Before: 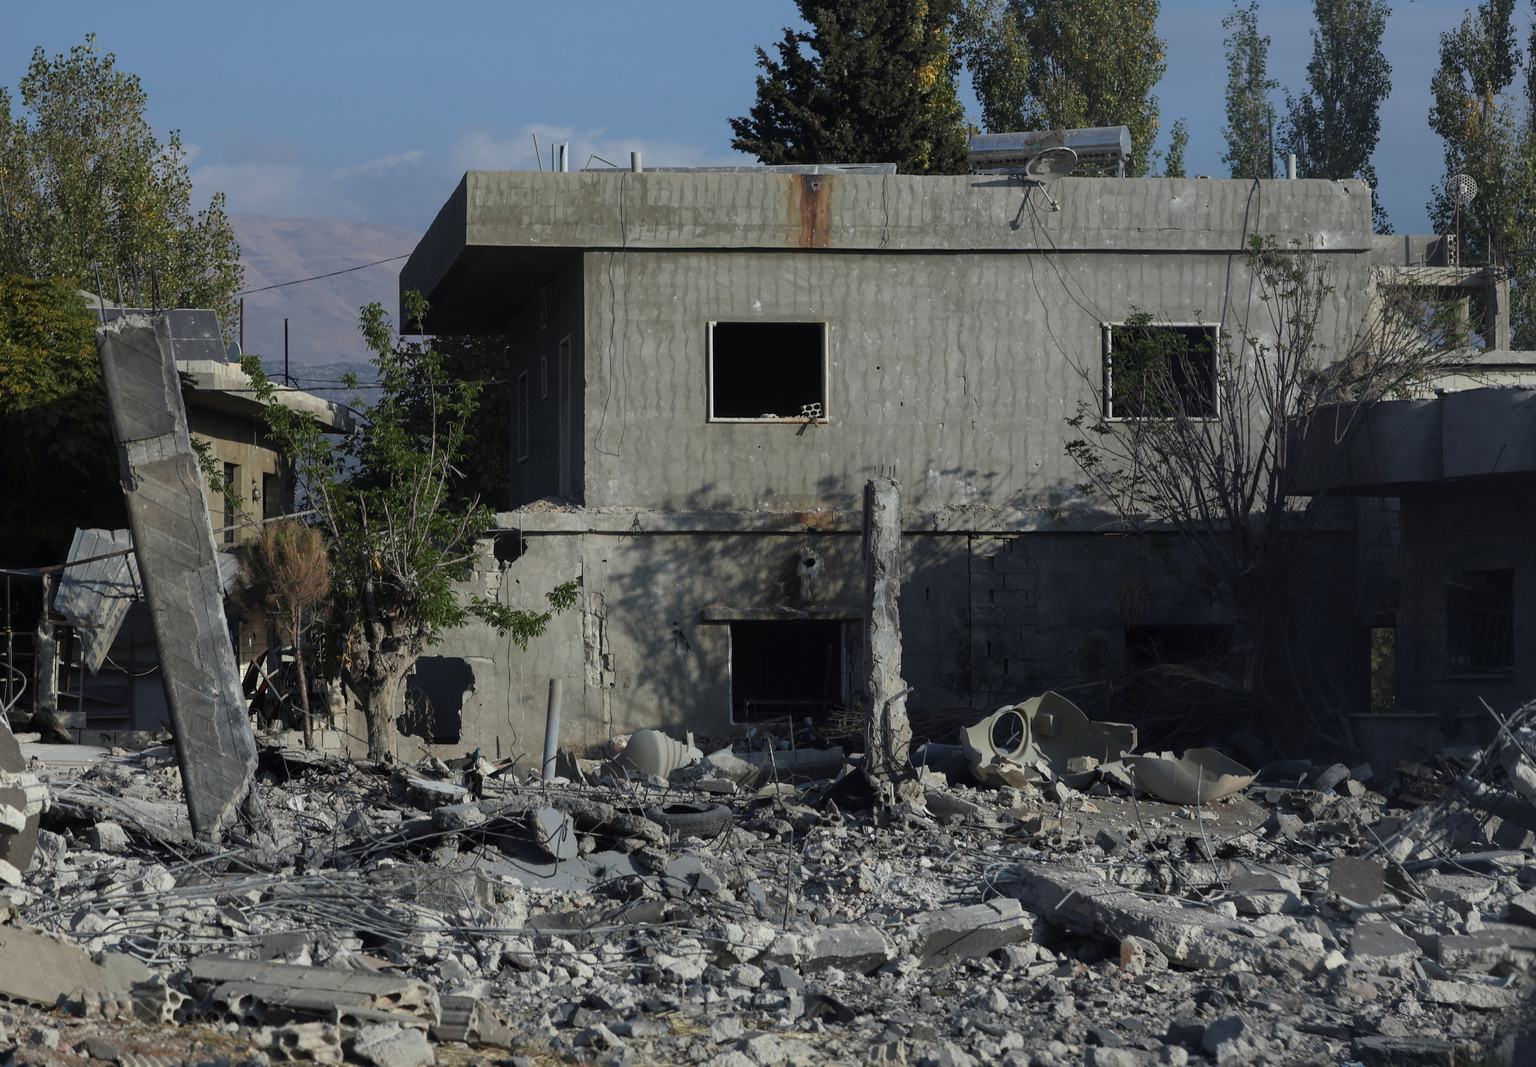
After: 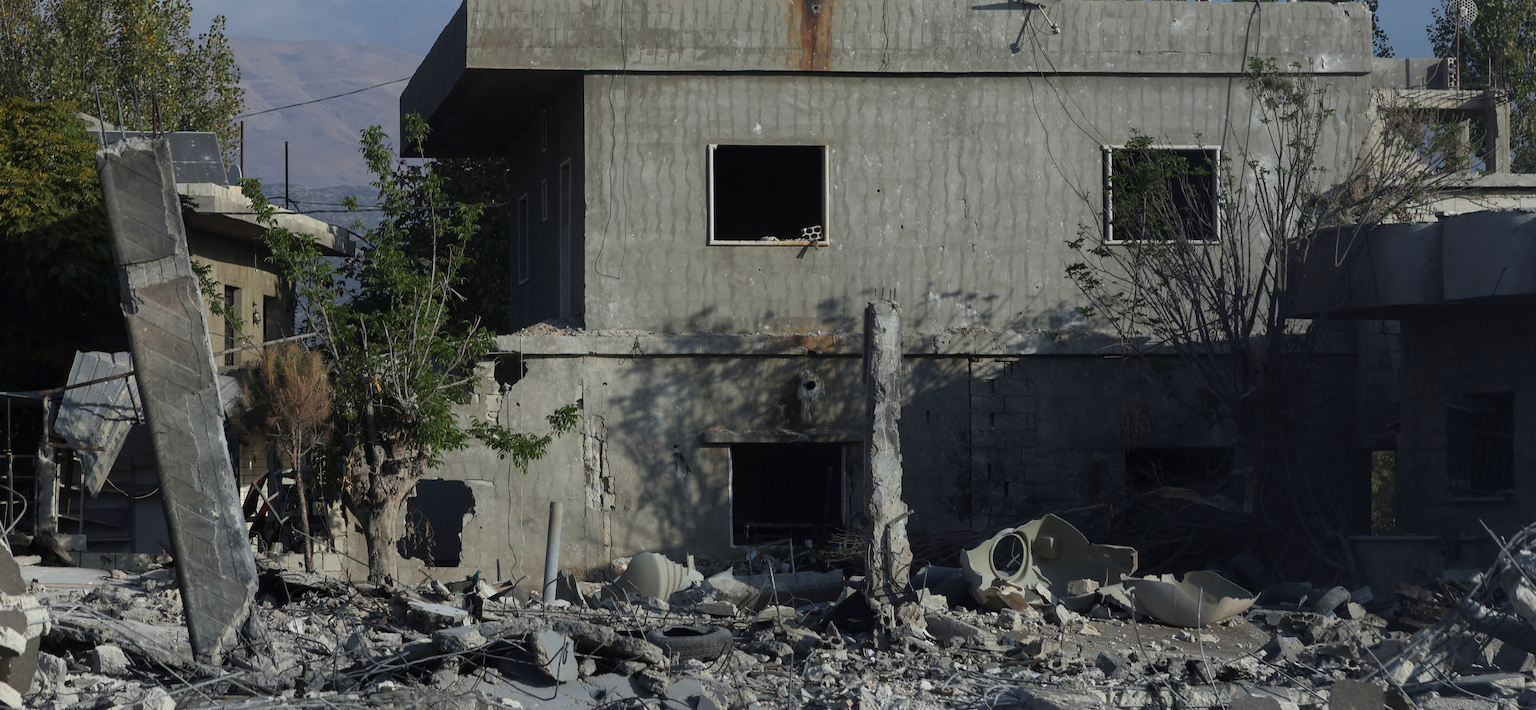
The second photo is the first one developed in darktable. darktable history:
crop: top 16.627%, bottom 16.788%
